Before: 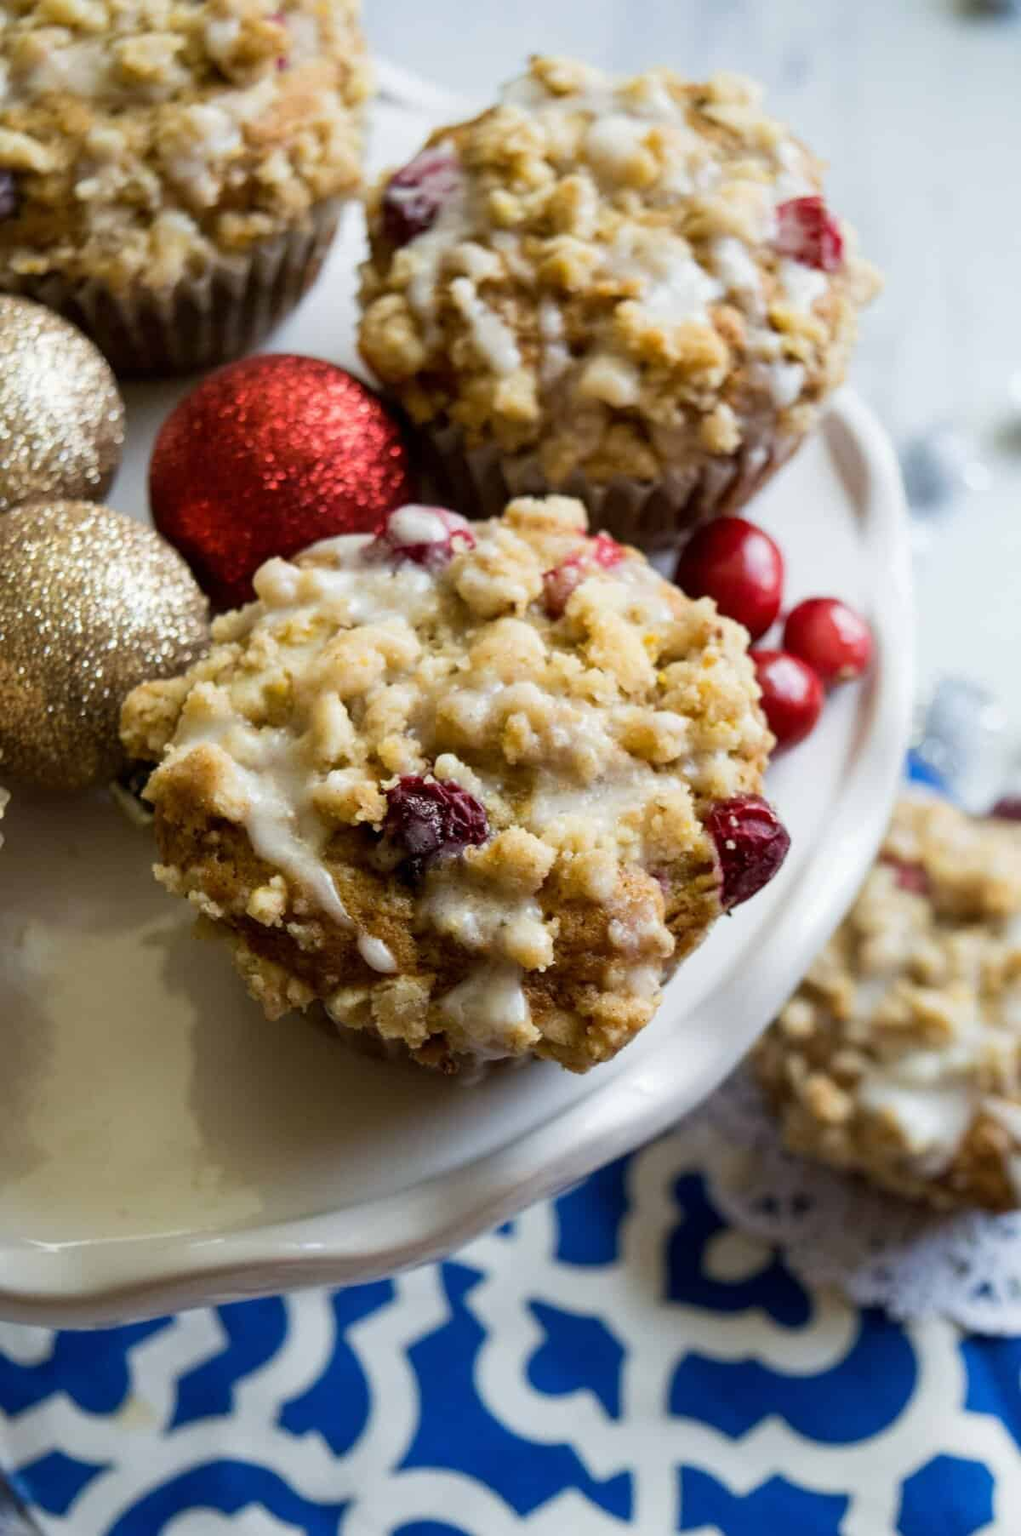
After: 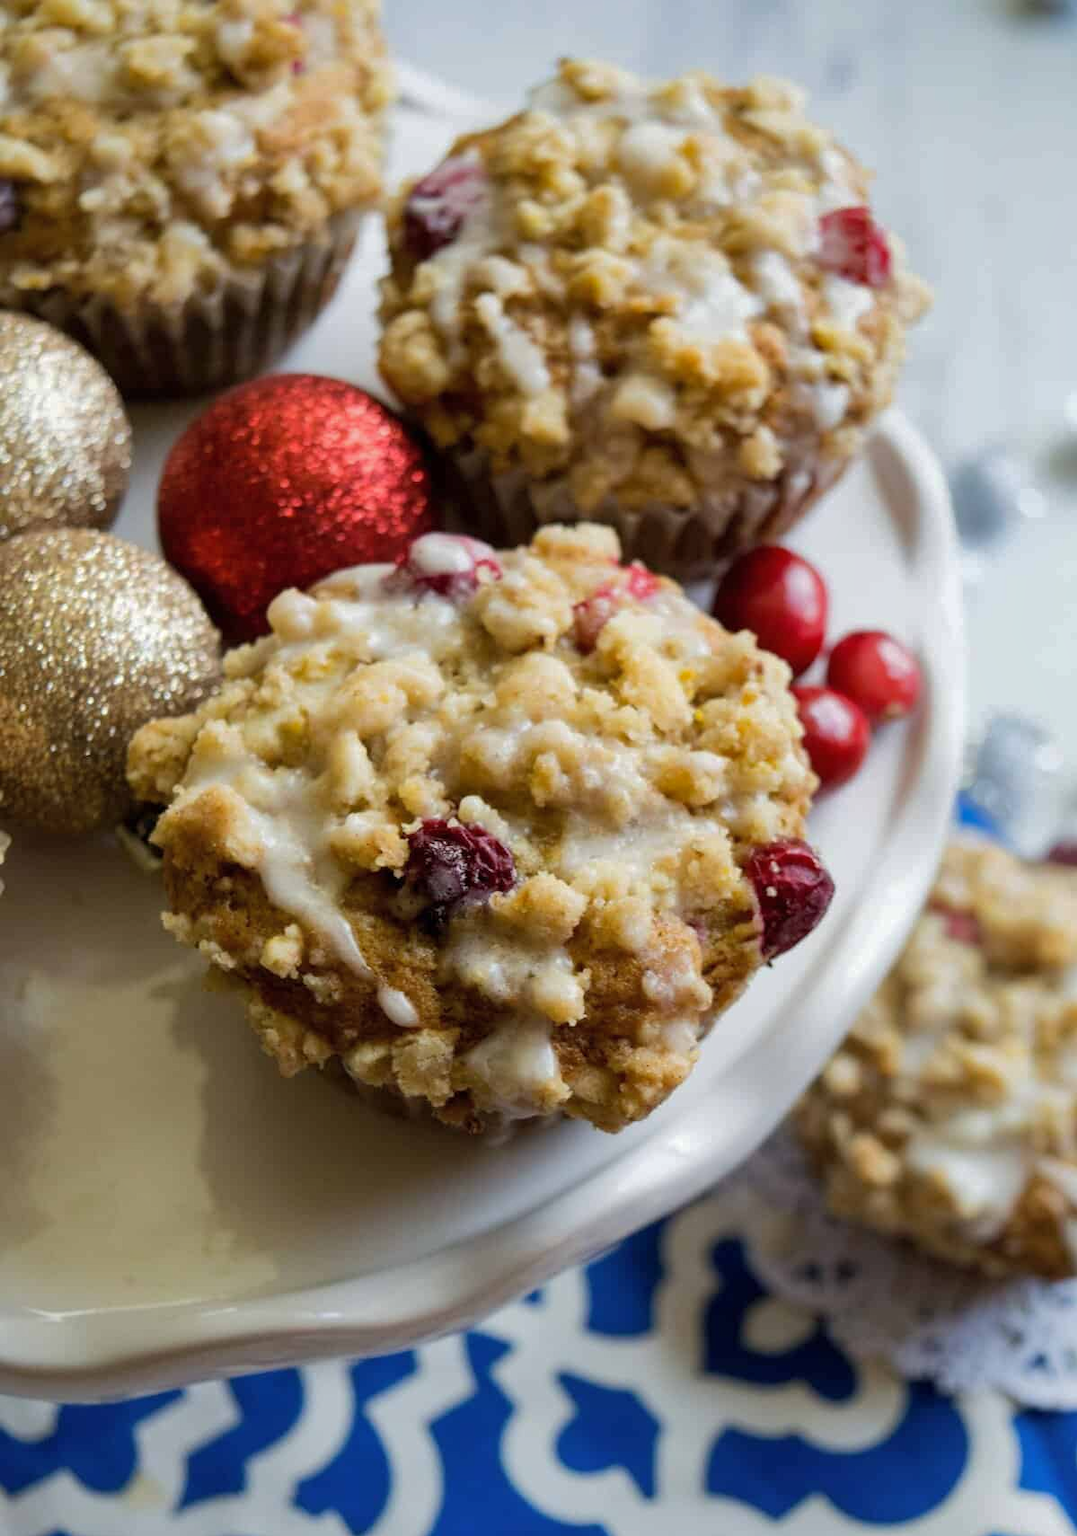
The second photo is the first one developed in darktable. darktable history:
crop and rotate: top 0.012%, bottom 5.216%
shadows and highlights: shadows 29.99
